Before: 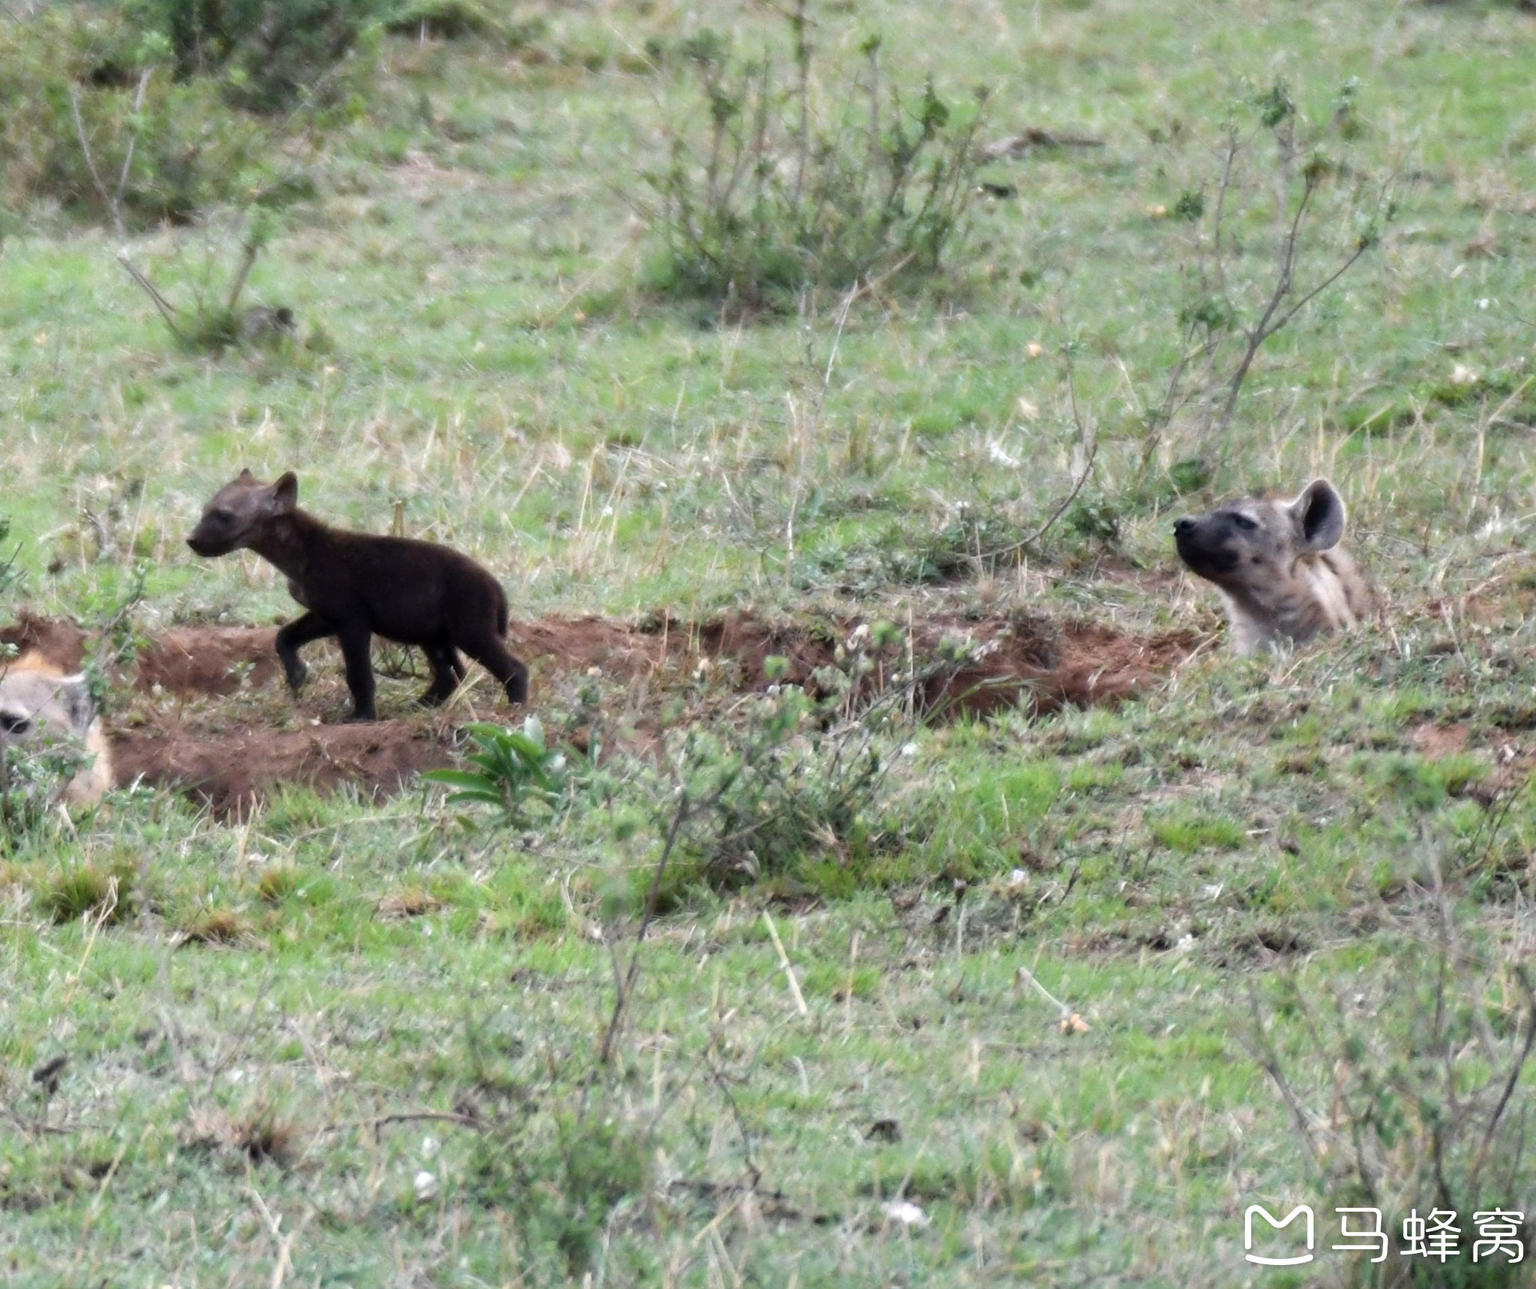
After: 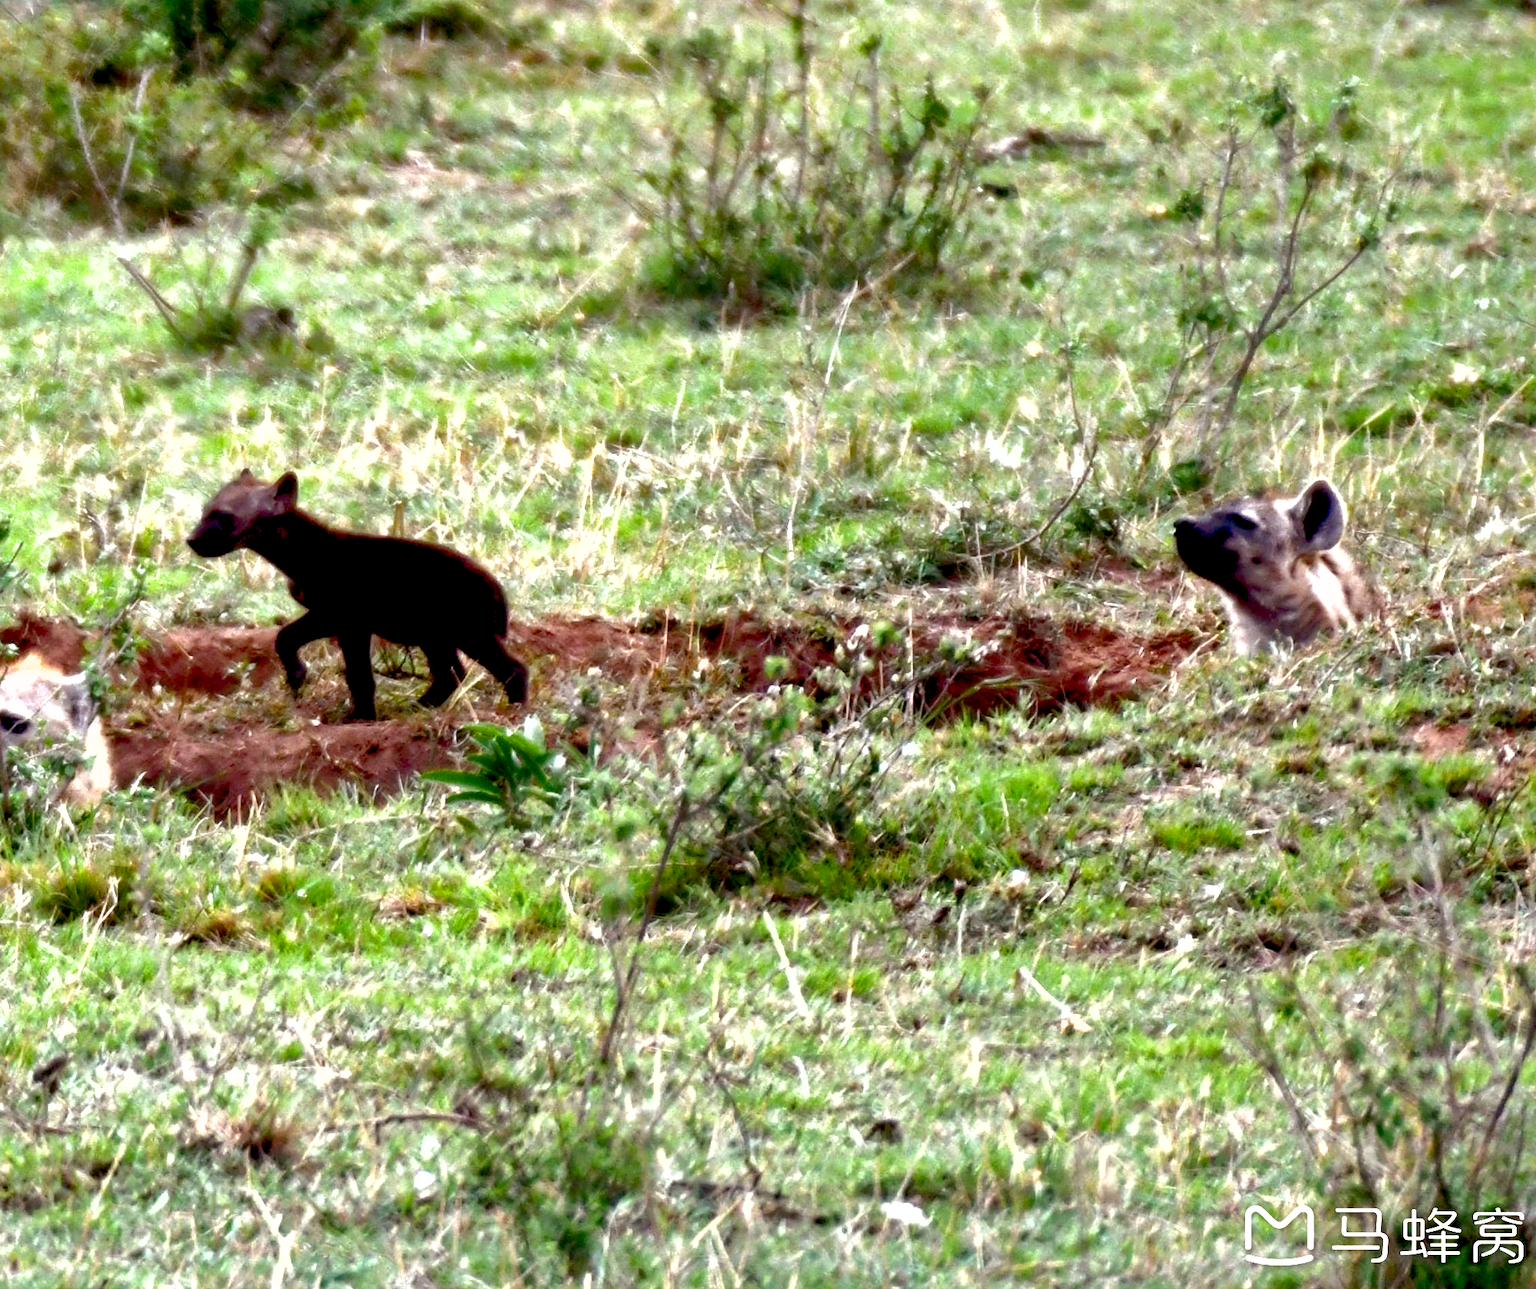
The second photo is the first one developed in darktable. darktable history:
contrast brightness saturation: contrast 0.103, brightness -0.273, saturation 0.147
exposure: black level correction 0.031, exposure 0.321 EV, compensate exposure bias true, compensate highlight preservation false
shadows and highlights: on, module defaults
color balance rgb: power › chroma 1.034%, power › hue 26.73°, perceptual saturation grading › global saturation 20%, perceptual saturation grading › highlights -25.239%, perceptual saturation grading › shadows 25.715%, perceptual brilliance grading › global brilliance 11.249%, contrast 4.424%
